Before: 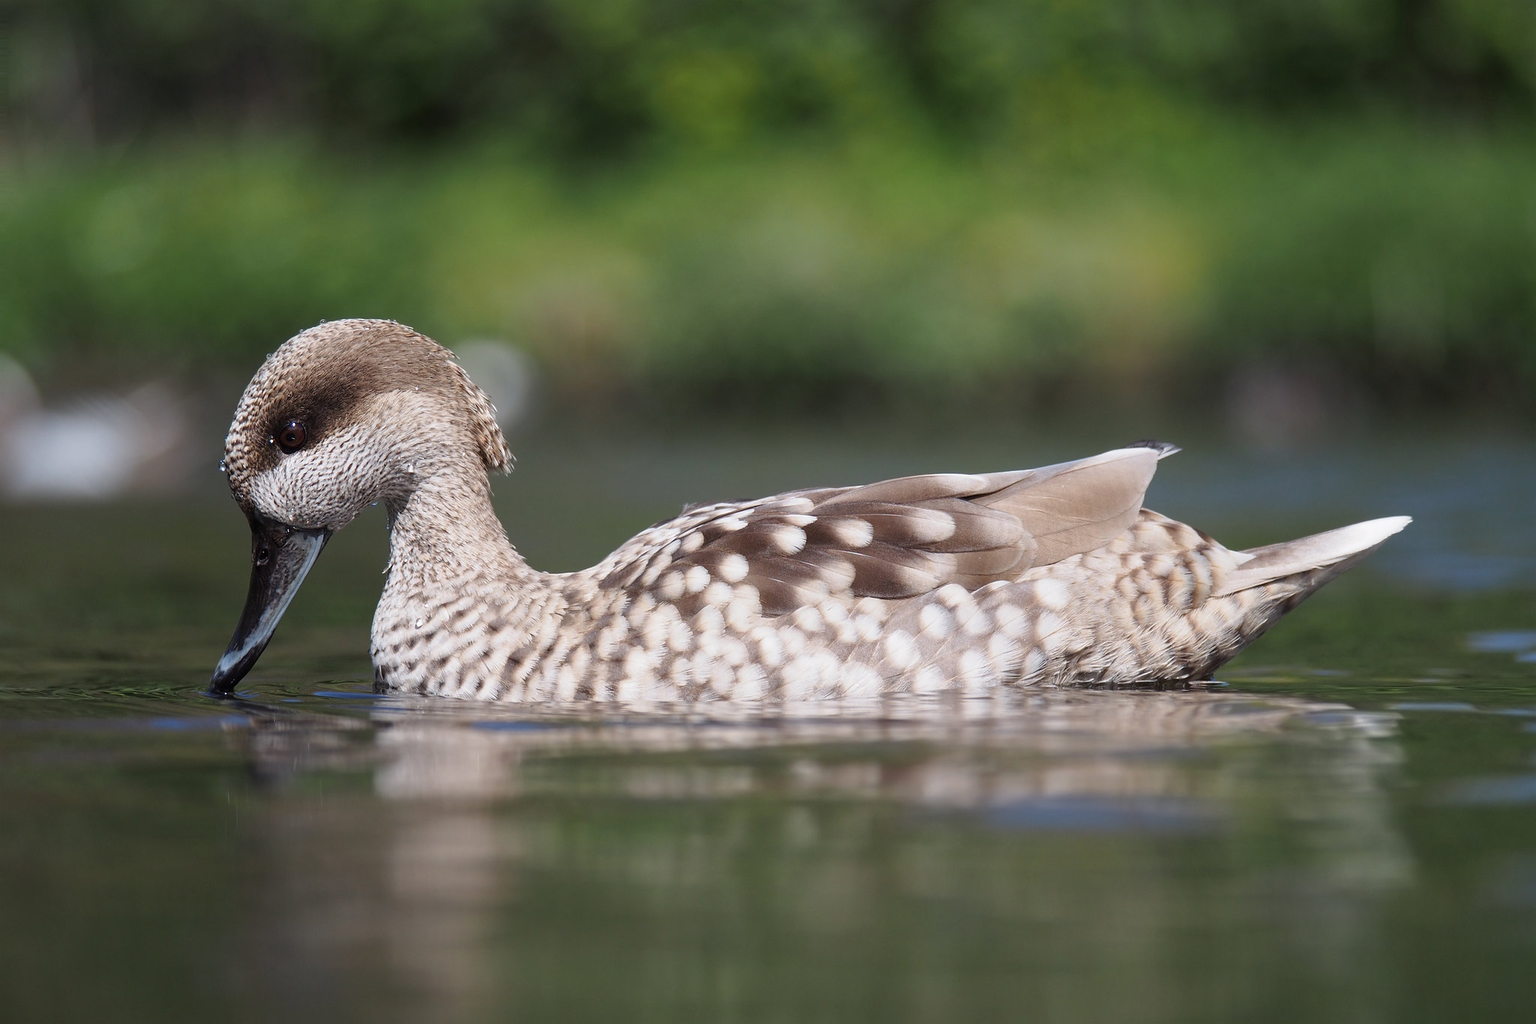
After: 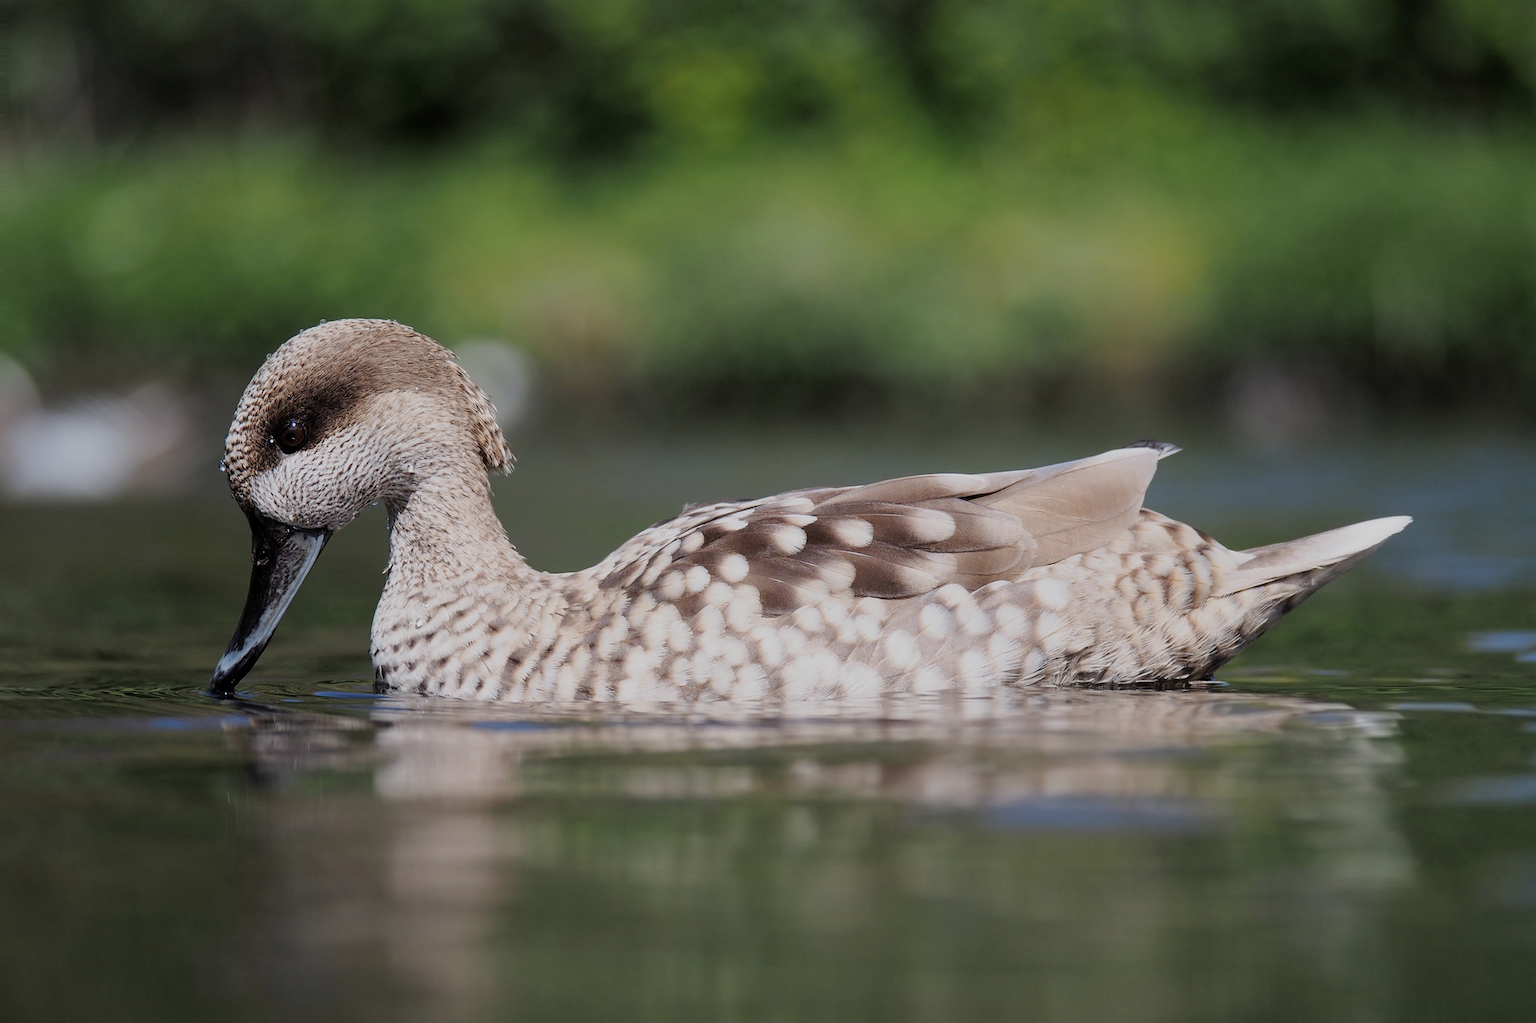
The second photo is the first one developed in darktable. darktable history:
filmic rgb: black relative exposure -7.65 EV, white relative exposure 4.56 EV, threshold 5.99 EV, hardness 3.61, enable highlight reconstruction true
